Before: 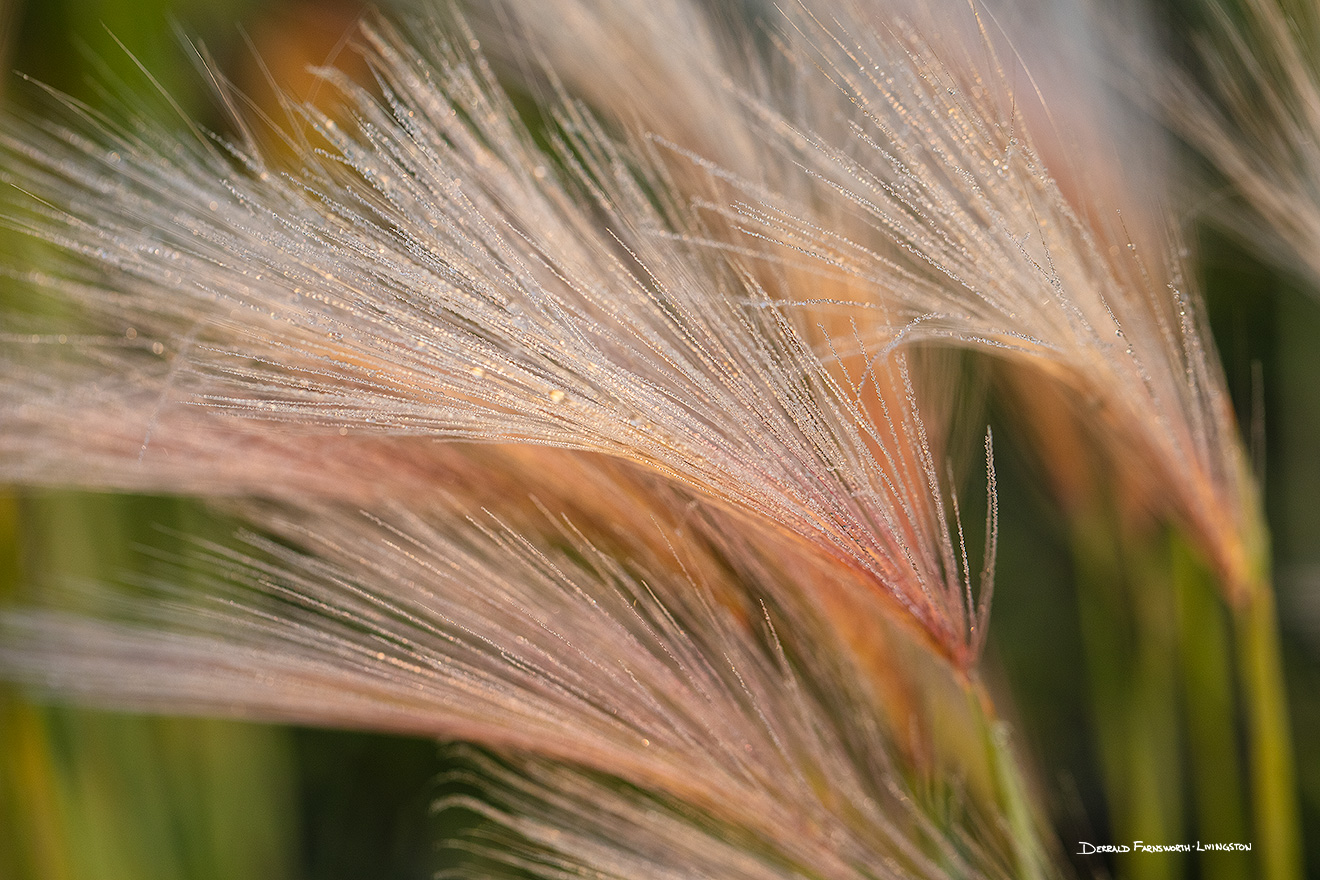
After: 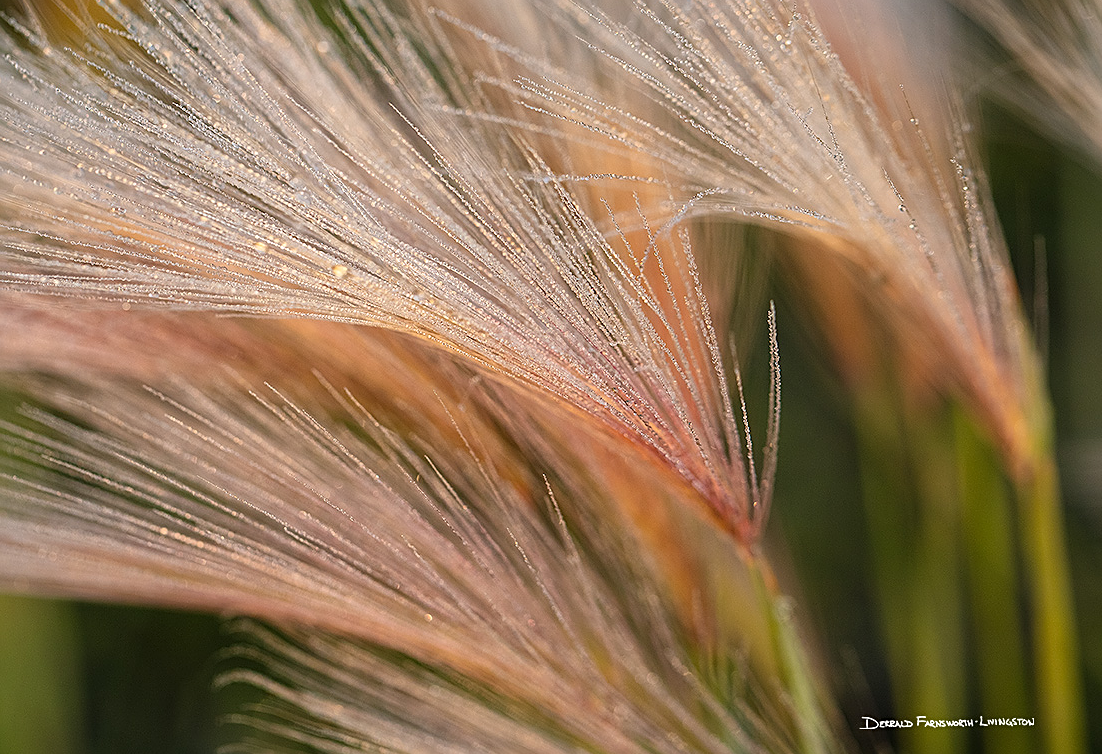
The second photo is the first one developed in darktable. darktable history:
crop: left 16.446%, top 14.236%
sharpen: on, module defaults
